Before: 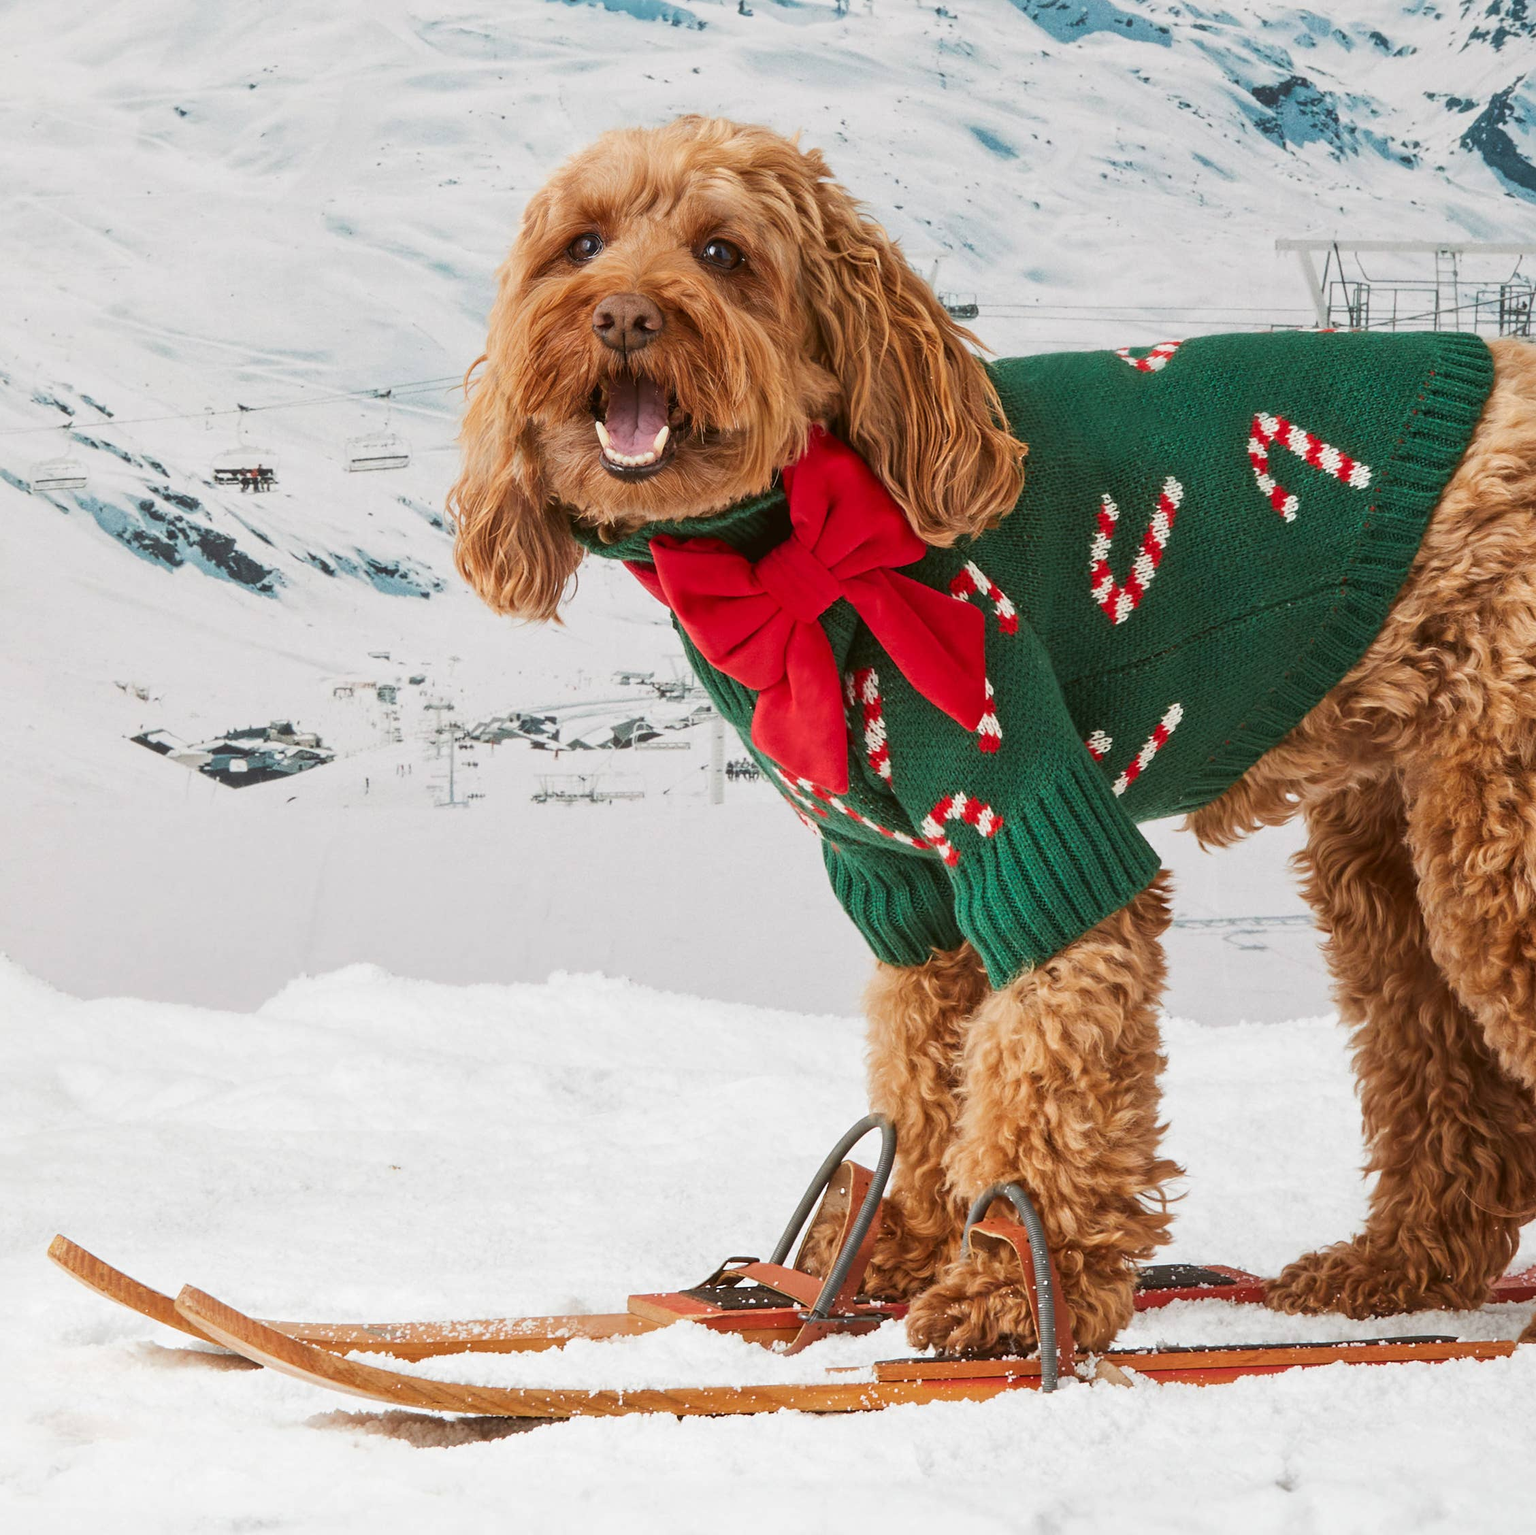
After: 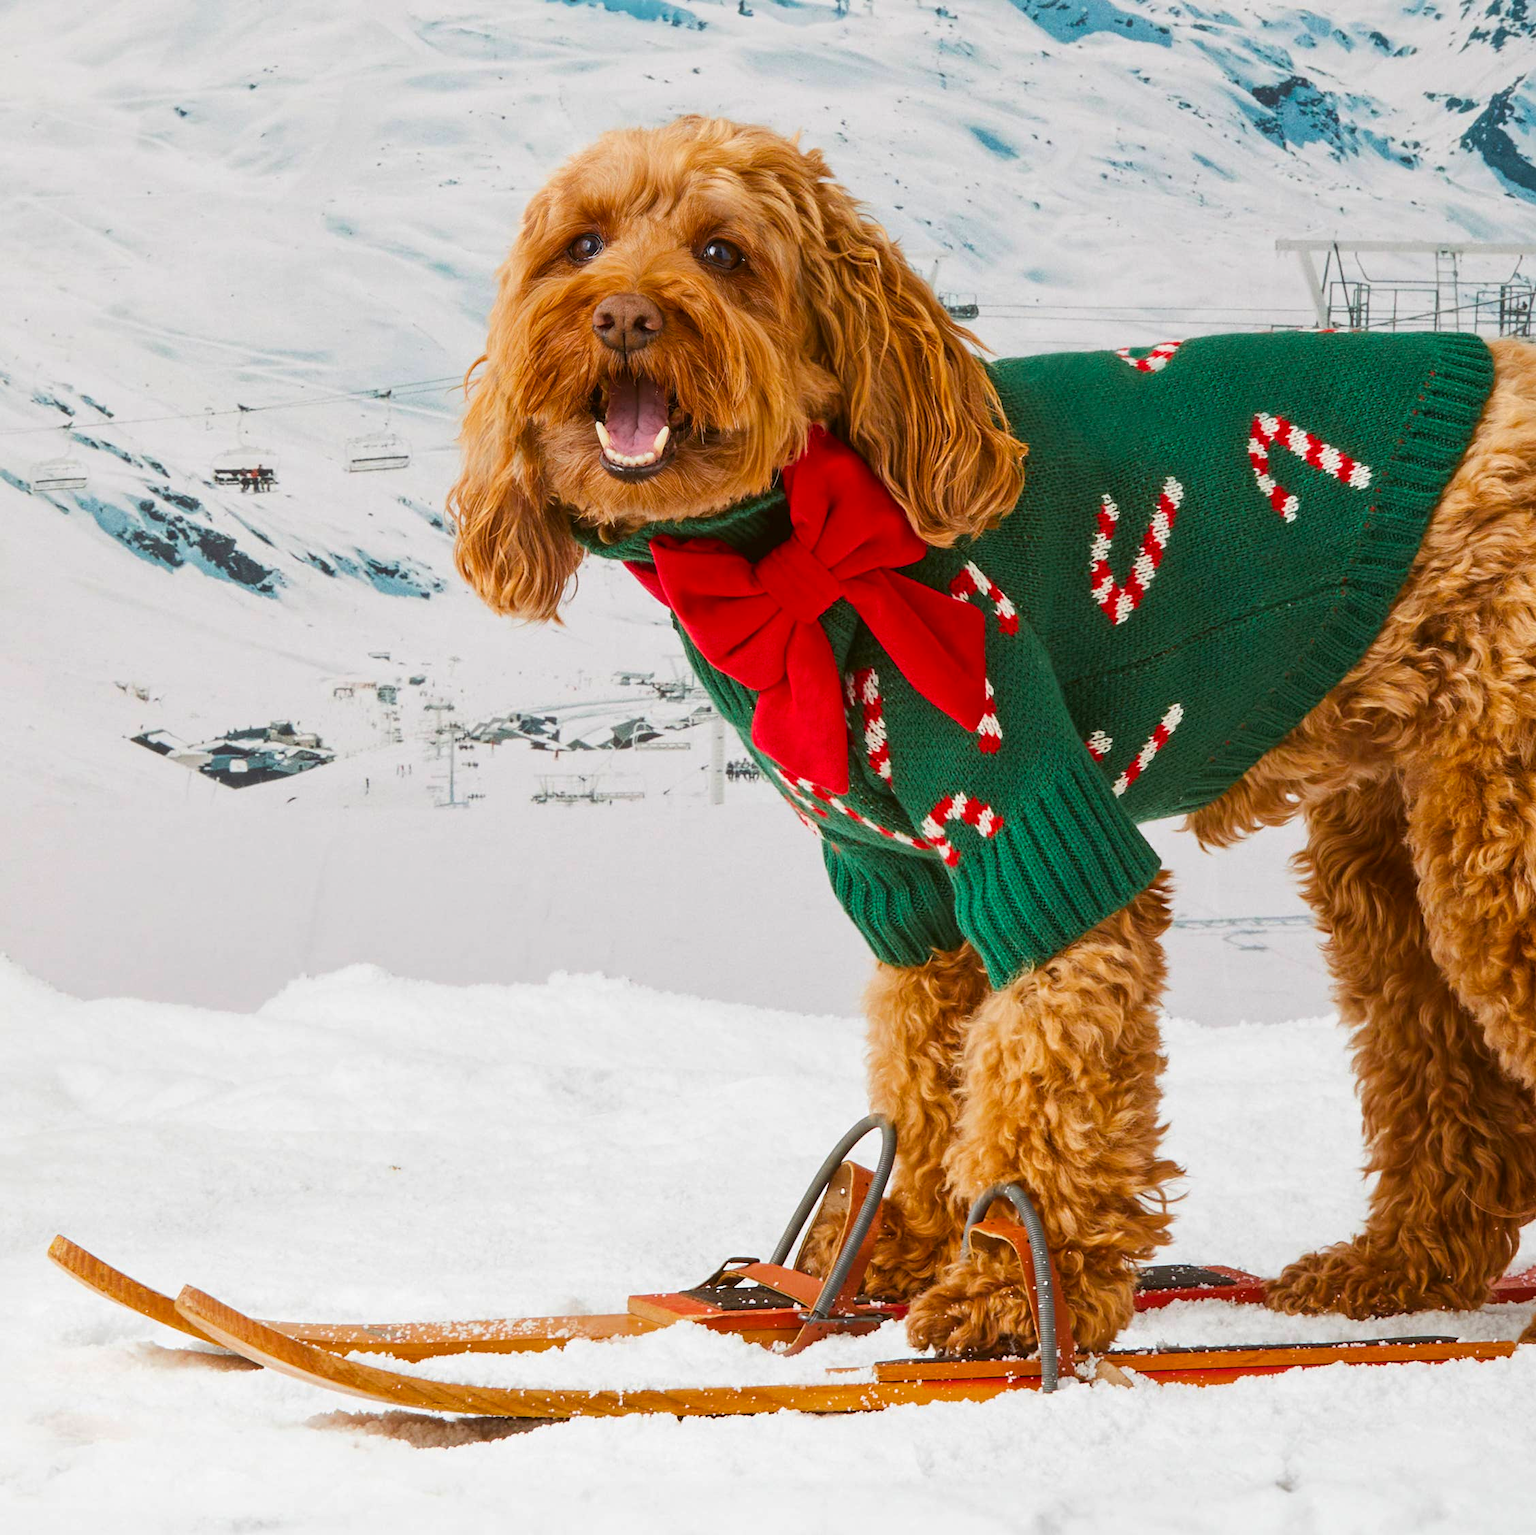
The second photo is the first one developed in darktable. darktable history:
color balance rgb: perceptual saturation grading › global saturation 29.598%, global vibrance 14.509%
